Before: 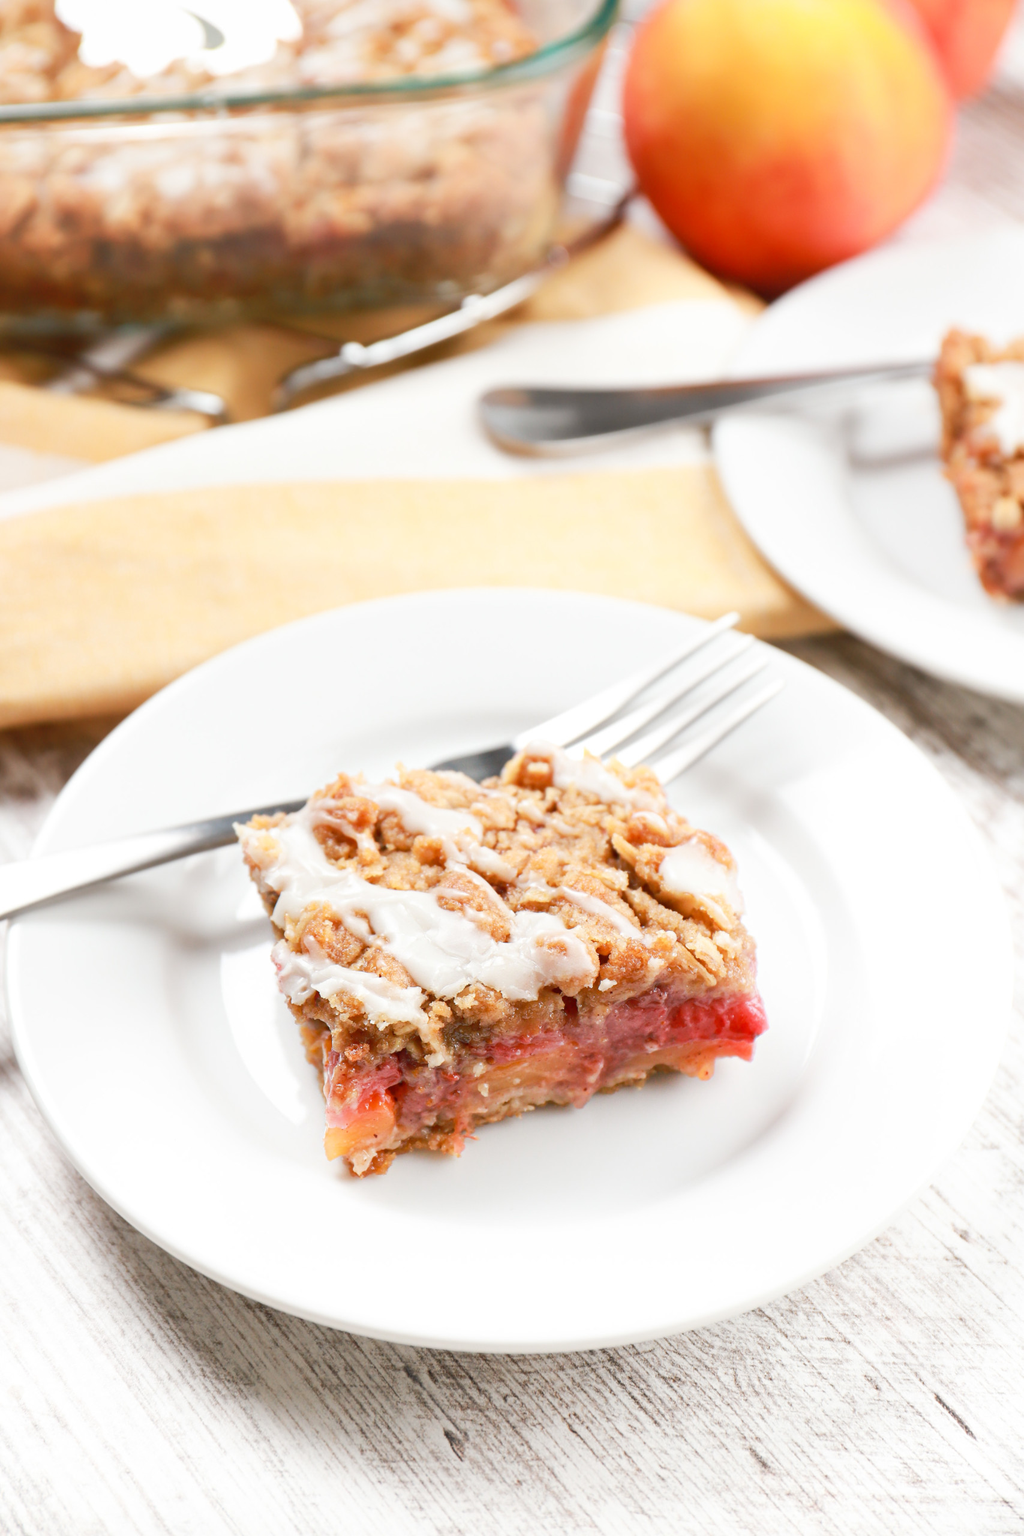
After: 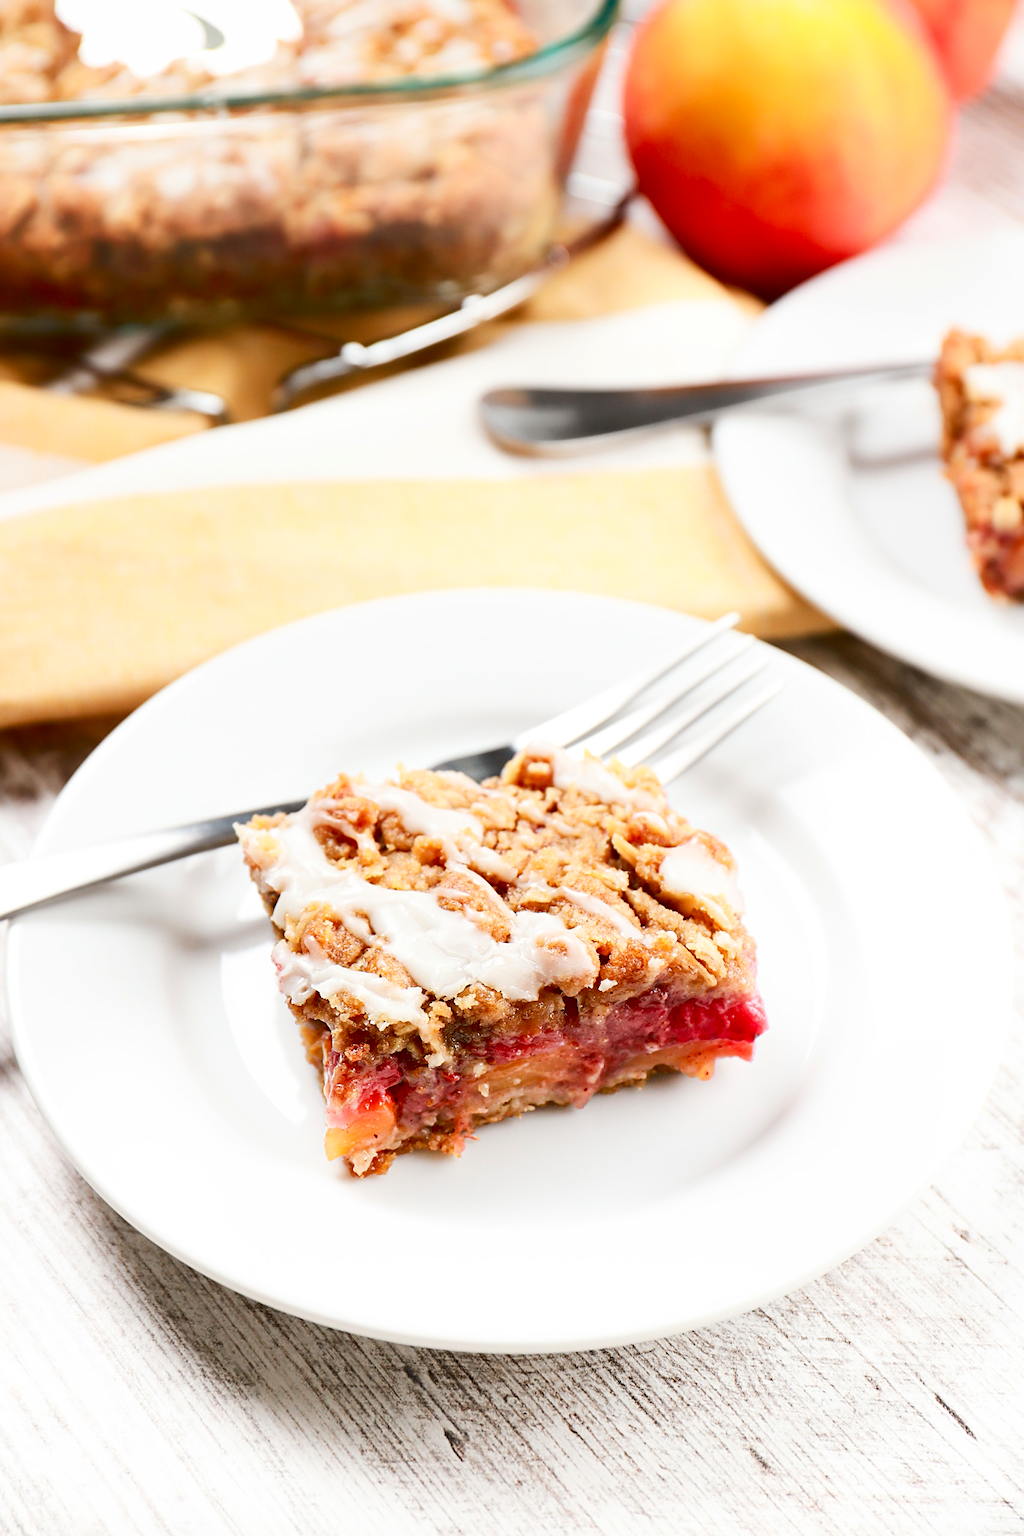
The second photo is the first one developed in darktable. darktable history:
contrast brightness saturation: contrast 0.192, brightness -0.115, saturation 0.21
sharpen: on, module defaults
